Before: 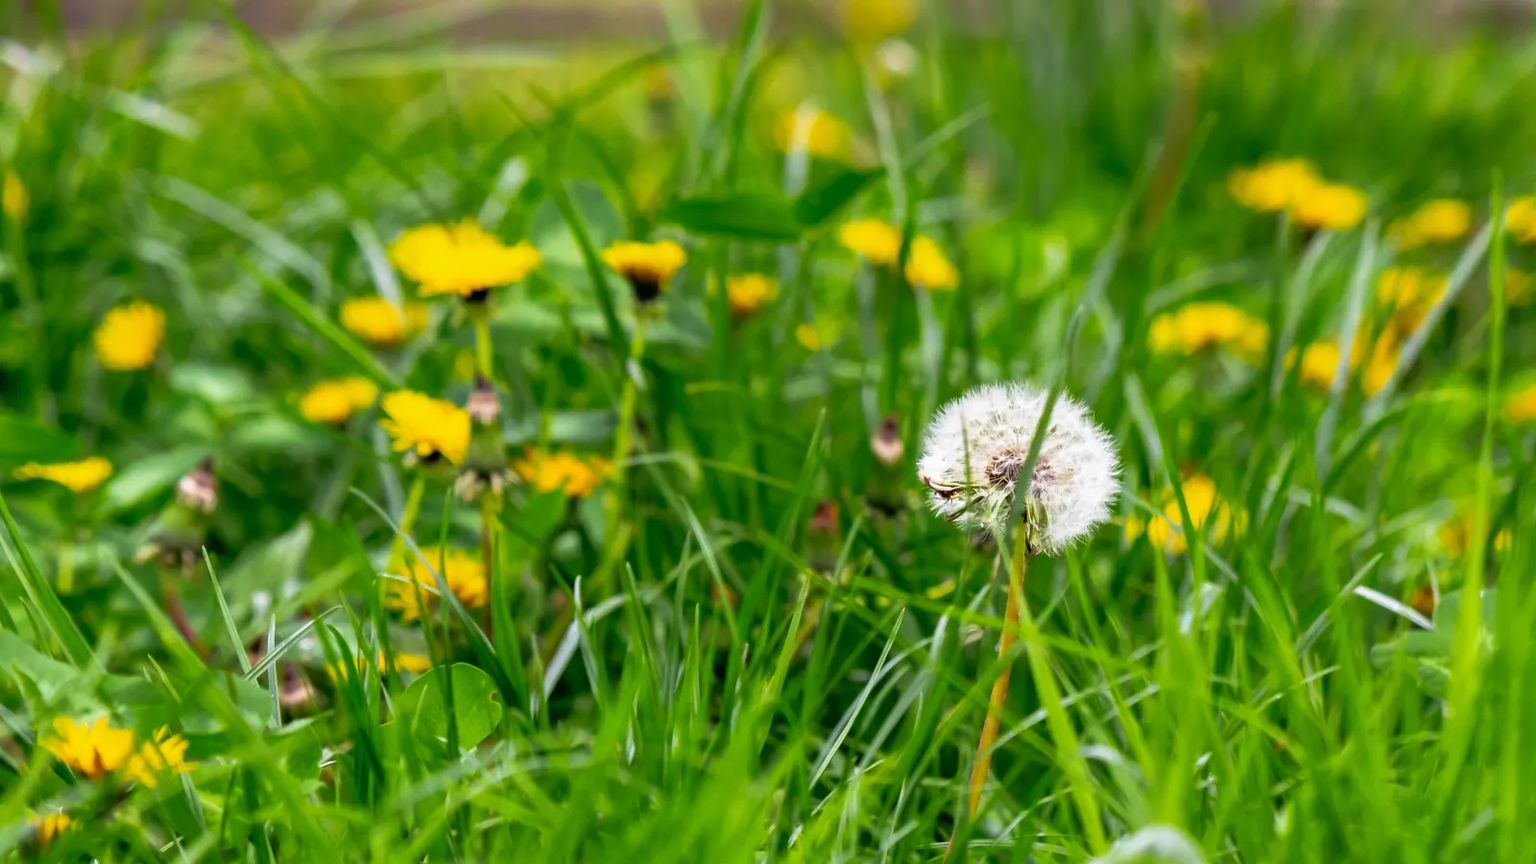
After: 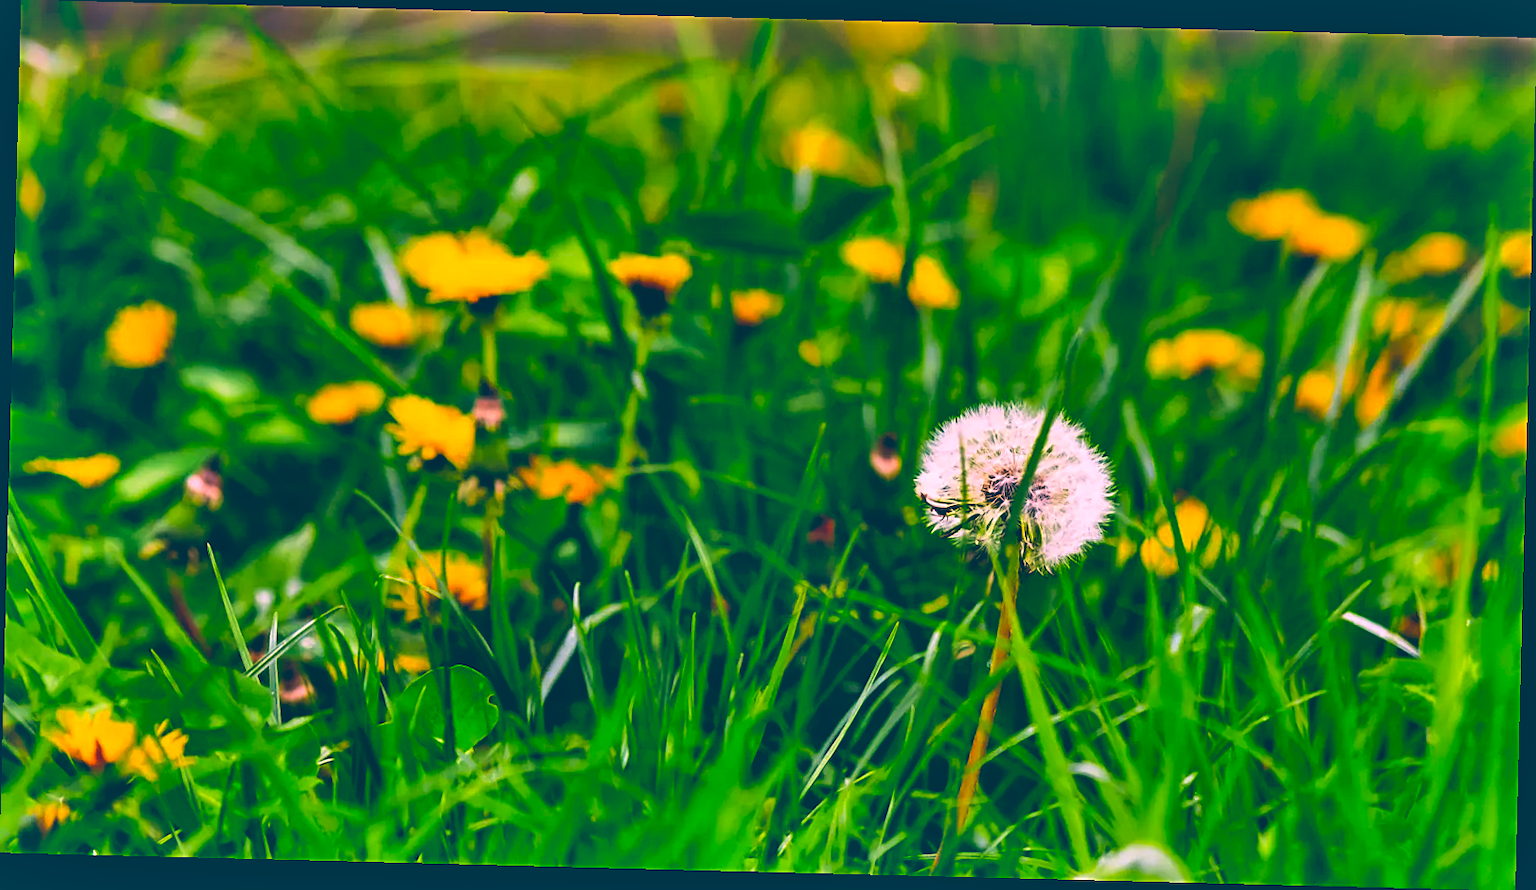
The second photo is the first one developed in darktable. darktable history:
shadows and highlights: shadows 58.81, soften with gaussian
color correction: highlights a* 17.24, highlights b* 0.236, shadows a* -15.2, shadows b* -14.25, saturation 1.51
sharpen: on, module defaults
local contrast: mode bilateral grid, contrast 20, coarseness 49, detail 120%, midtone range 0.2
crop and rotate: angle -1.45°
base curve: curves: ch0 [(0, 0.02) (0.083, 0.036) (1, 1)], preserve colors none
exposure: exposure -0.047 EV, compensate highlight preservation false
